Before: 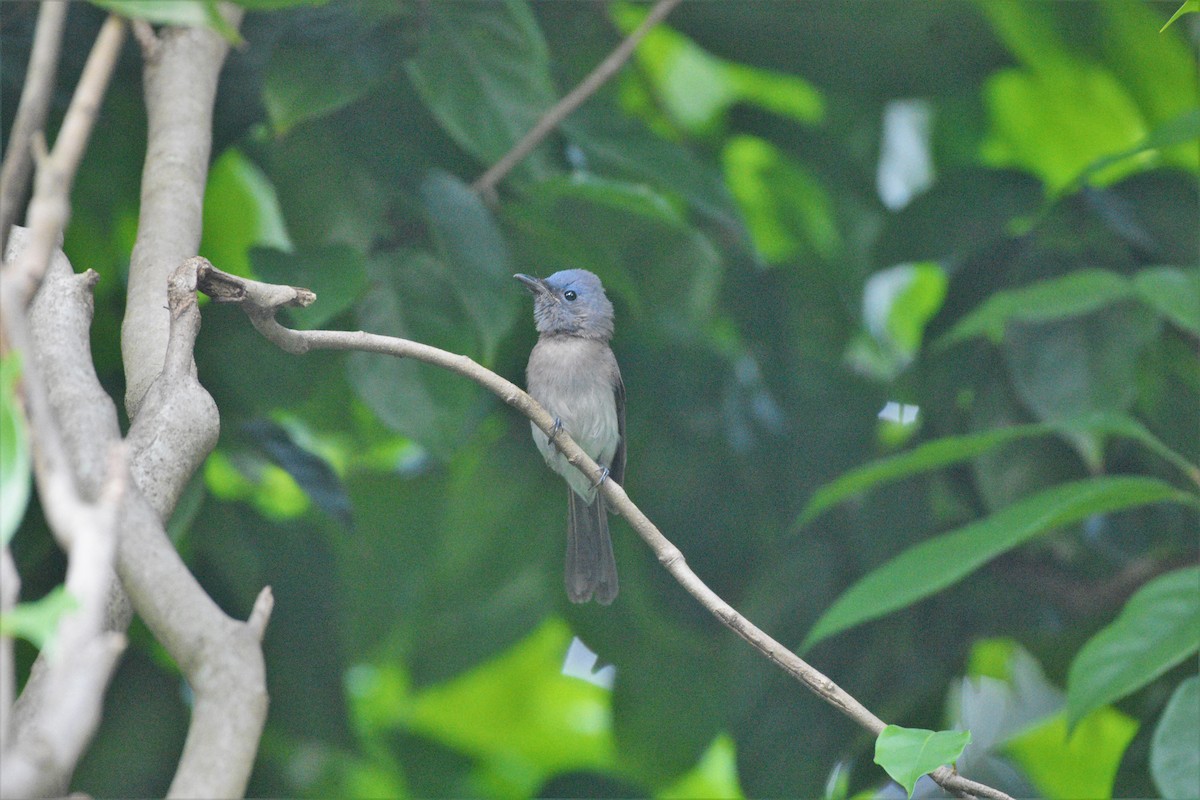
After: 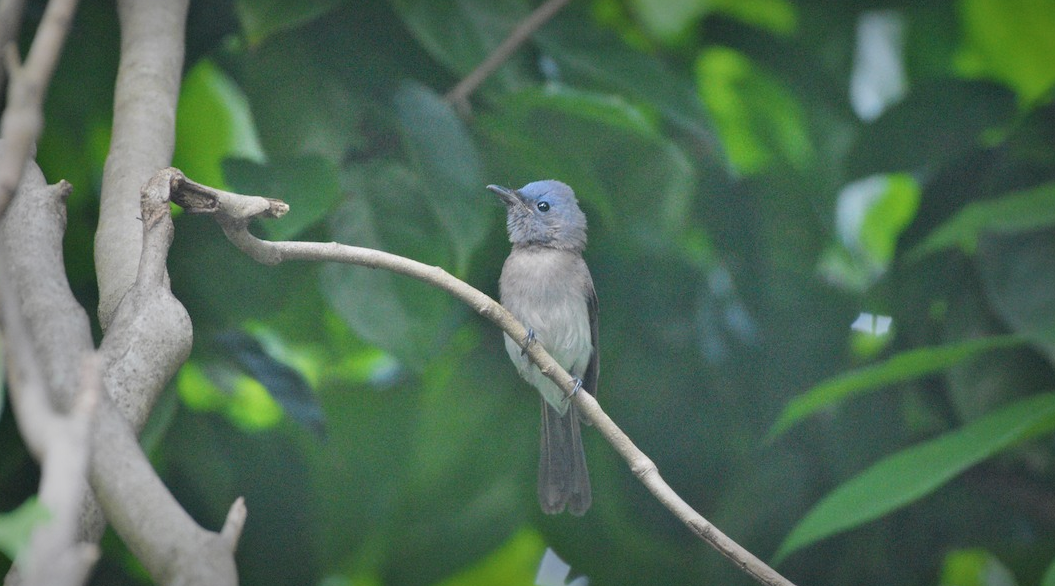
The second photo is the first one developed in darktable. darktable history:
crop and rotate: left 2.297%, top 11.228%, right 9.716%, bottom 15.516%
vignetting: fall-off start 52.42%, saturation -0.024, automatic ratio true, width/height ratio 1.319, shape 0.21
